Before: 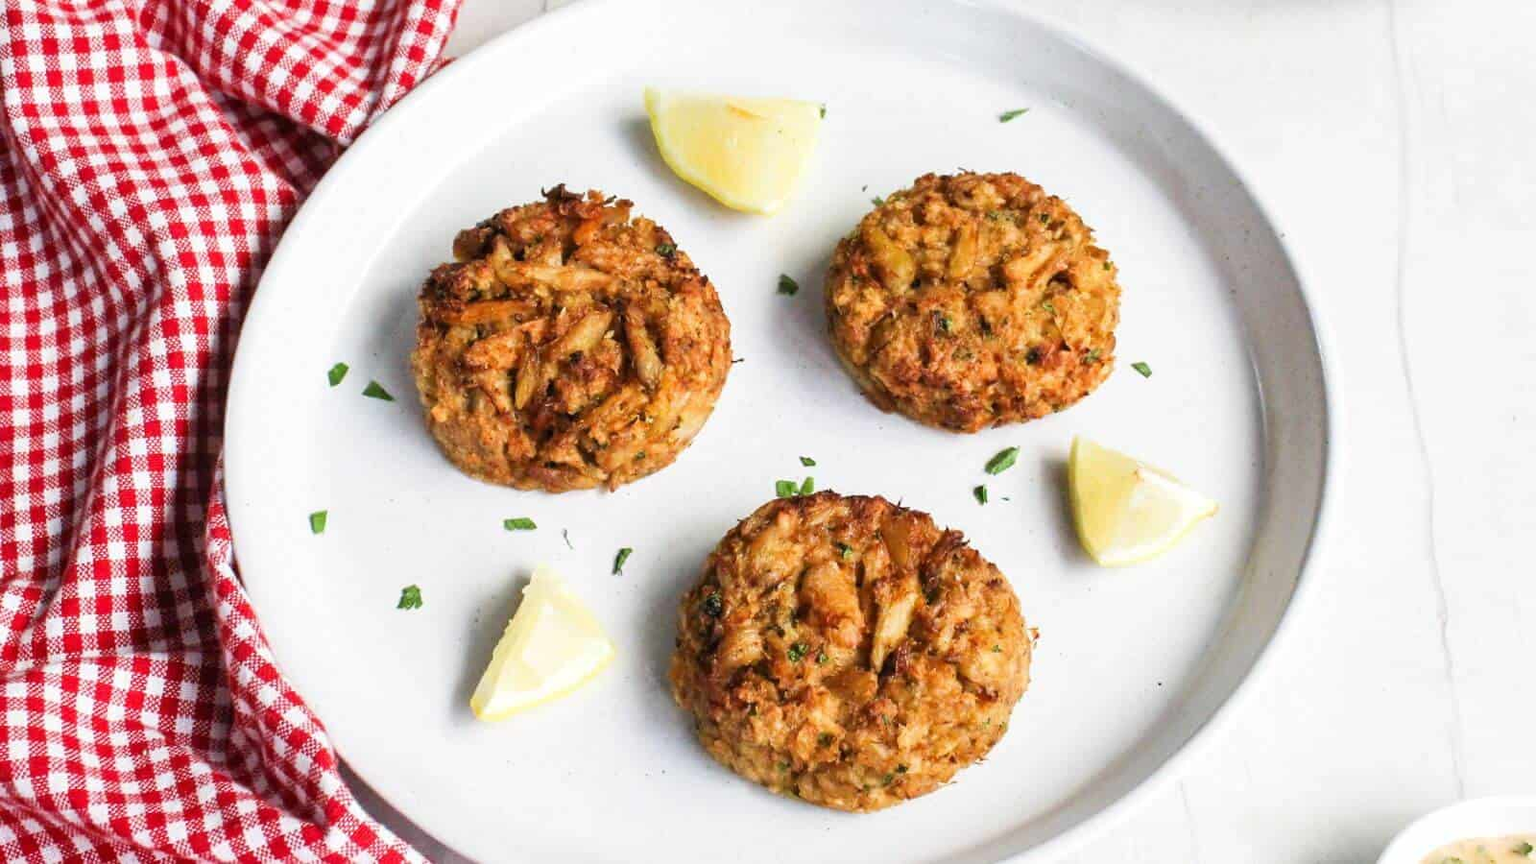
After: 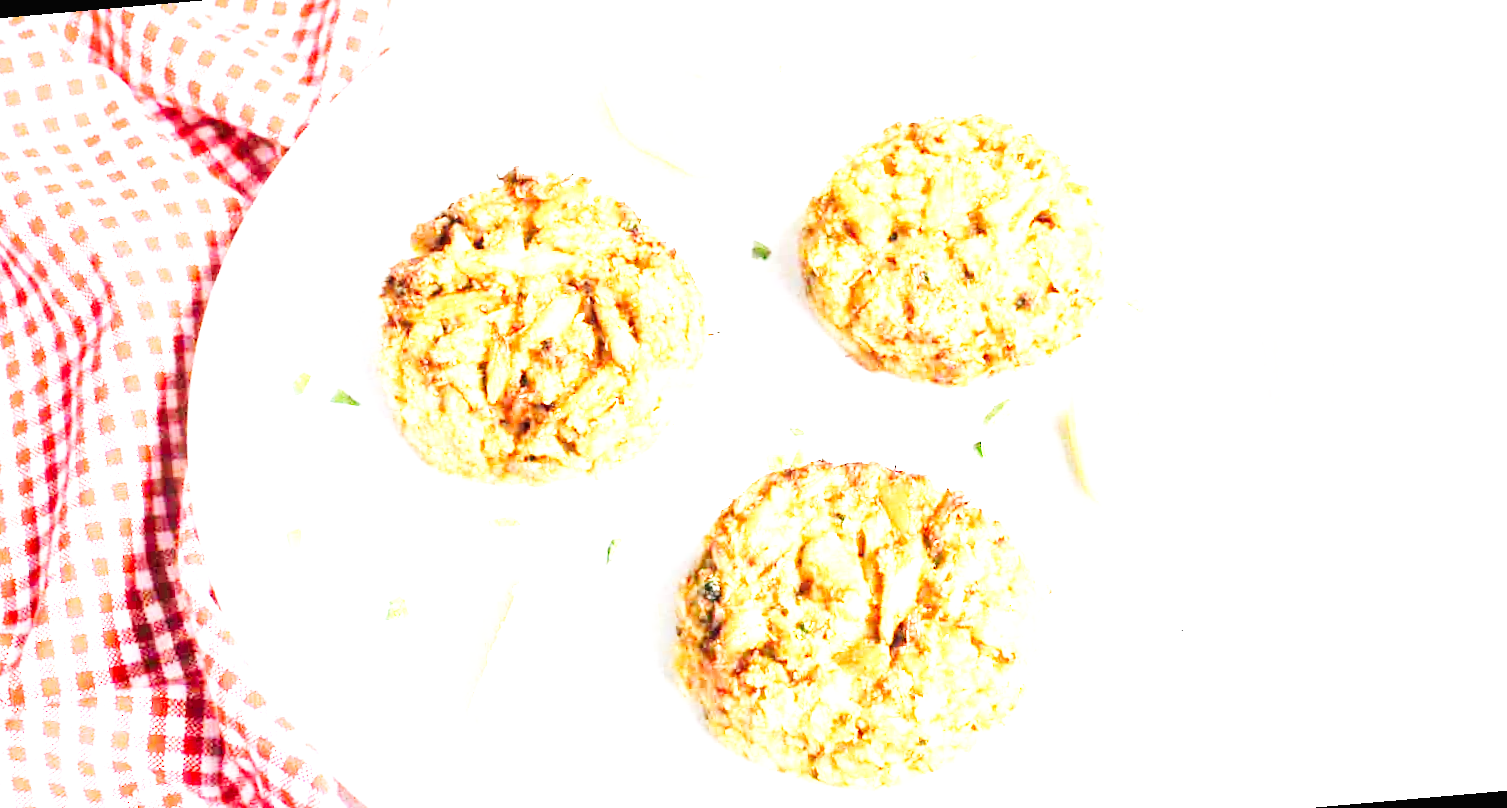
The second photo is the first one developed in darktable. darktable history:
white balance: emerald 1
exposure: black level correction 0, exposure 2.327 EV, compensate exposure bias true, compensate highlight preservation false
rotate and perspective: rotation -5°, crop left 0.05, crop right 0.952, crop top 0.11, crop bottom 0.89
base curve: curves: ch0 [(0, 0.003) (0.001, 0.002) (0.006, 0.004) (0.02, 0.022) (0.048, 0.086) (0.094, 0.234) (0.162, 0.431) (0.258, 0.629) (0.385, 0.8) (0.548, 0.918) (0.751, 0.988) (1, 1)], preserve colors none
vibrance: vibrance 0%
